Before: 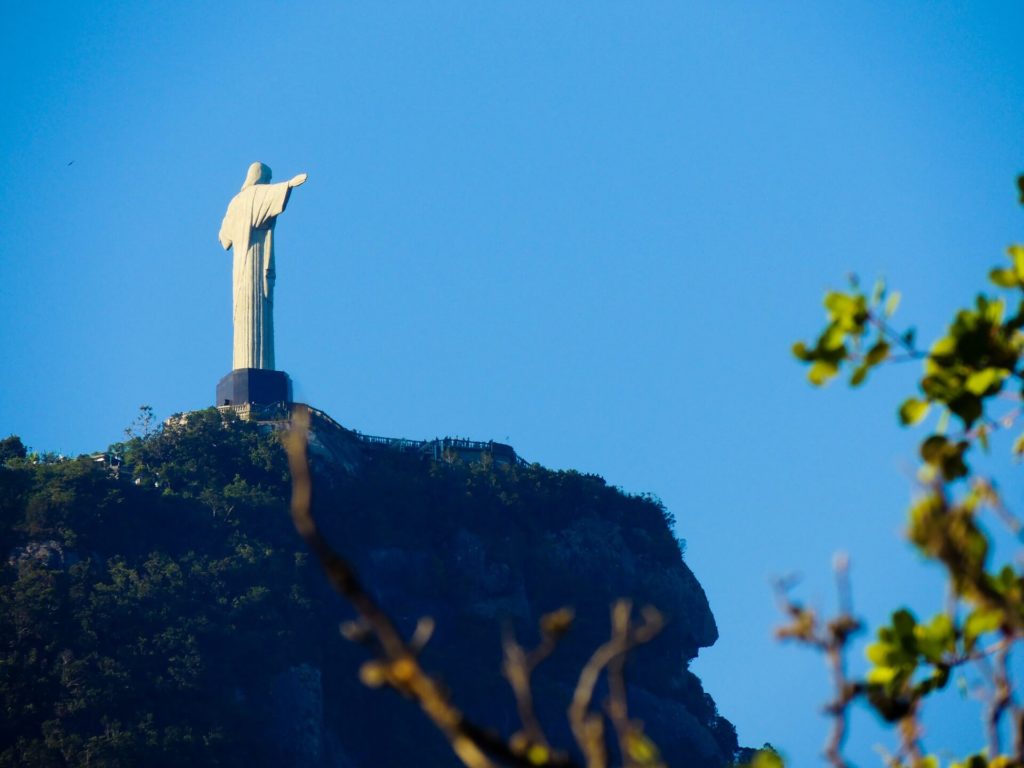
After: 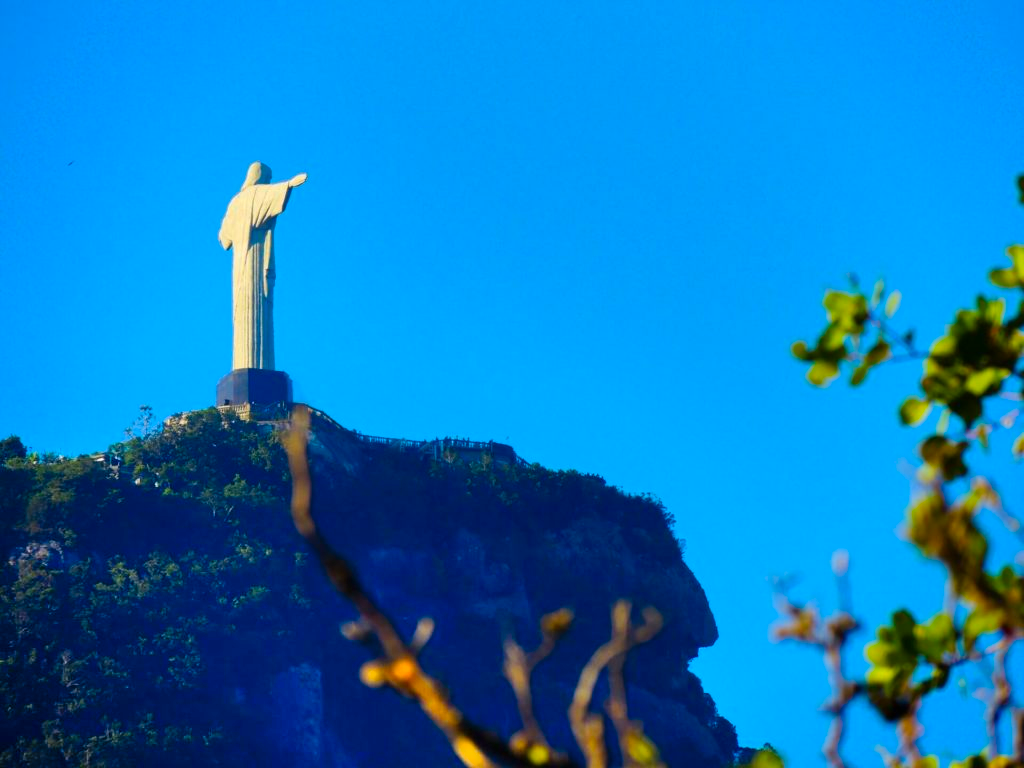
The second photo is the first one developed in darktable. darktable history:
shadows and highlights: white point adjustment 0.1, highlights -70, soften with gaussian
bloom: on, module defaults
contrast brightness saturation: saturation 0.5
